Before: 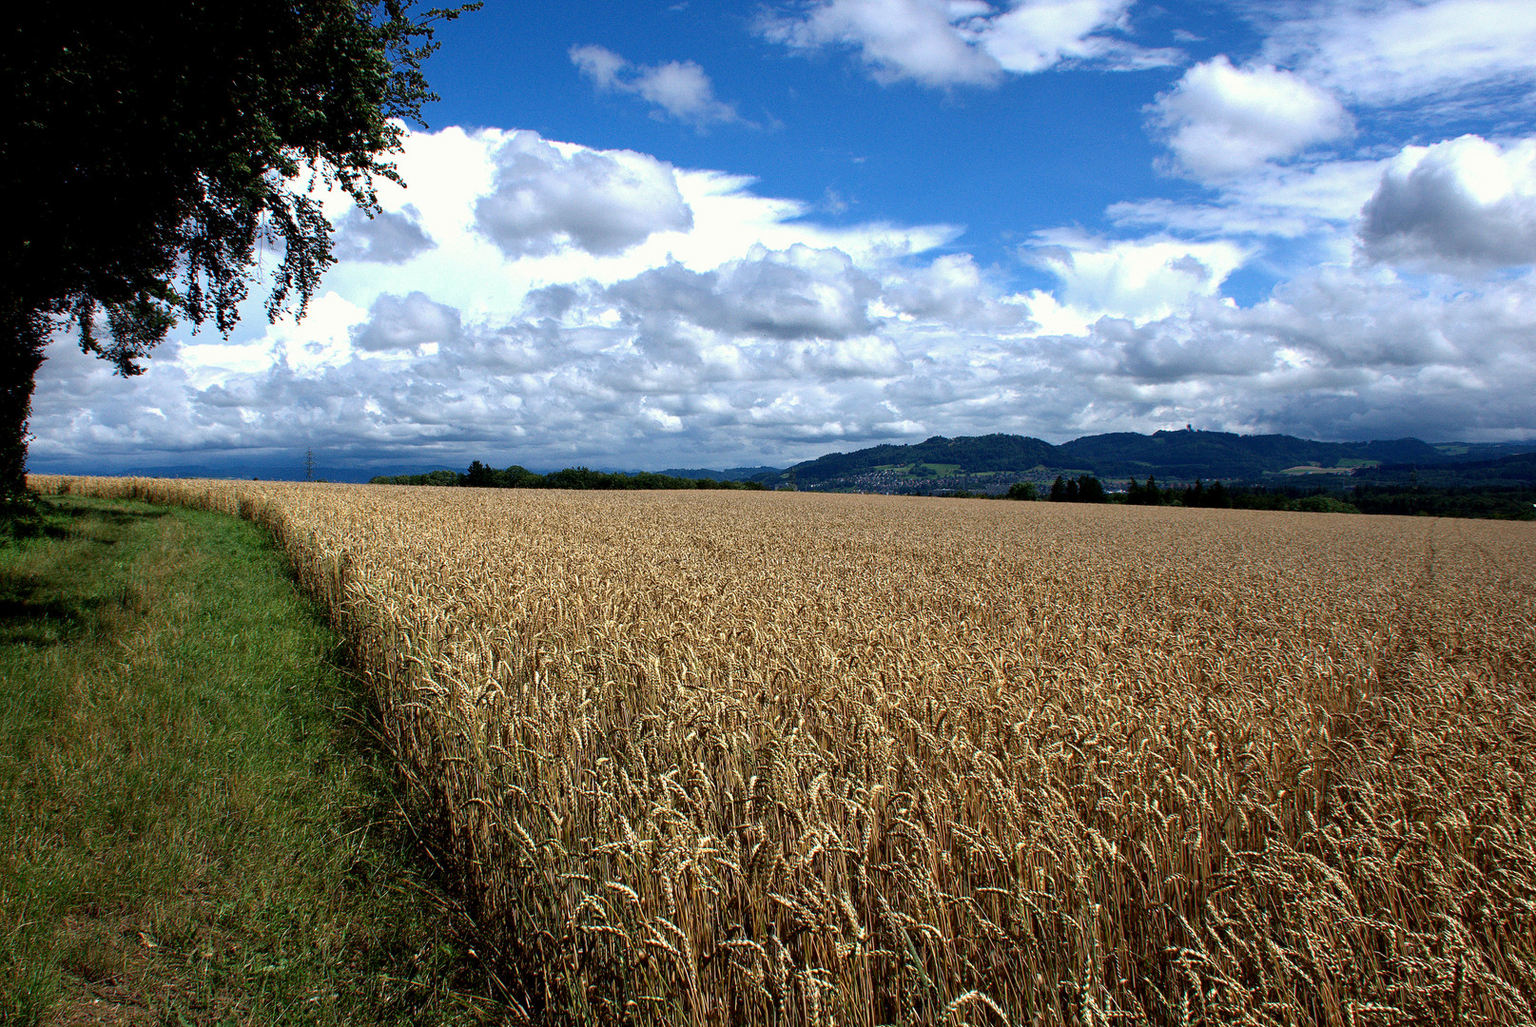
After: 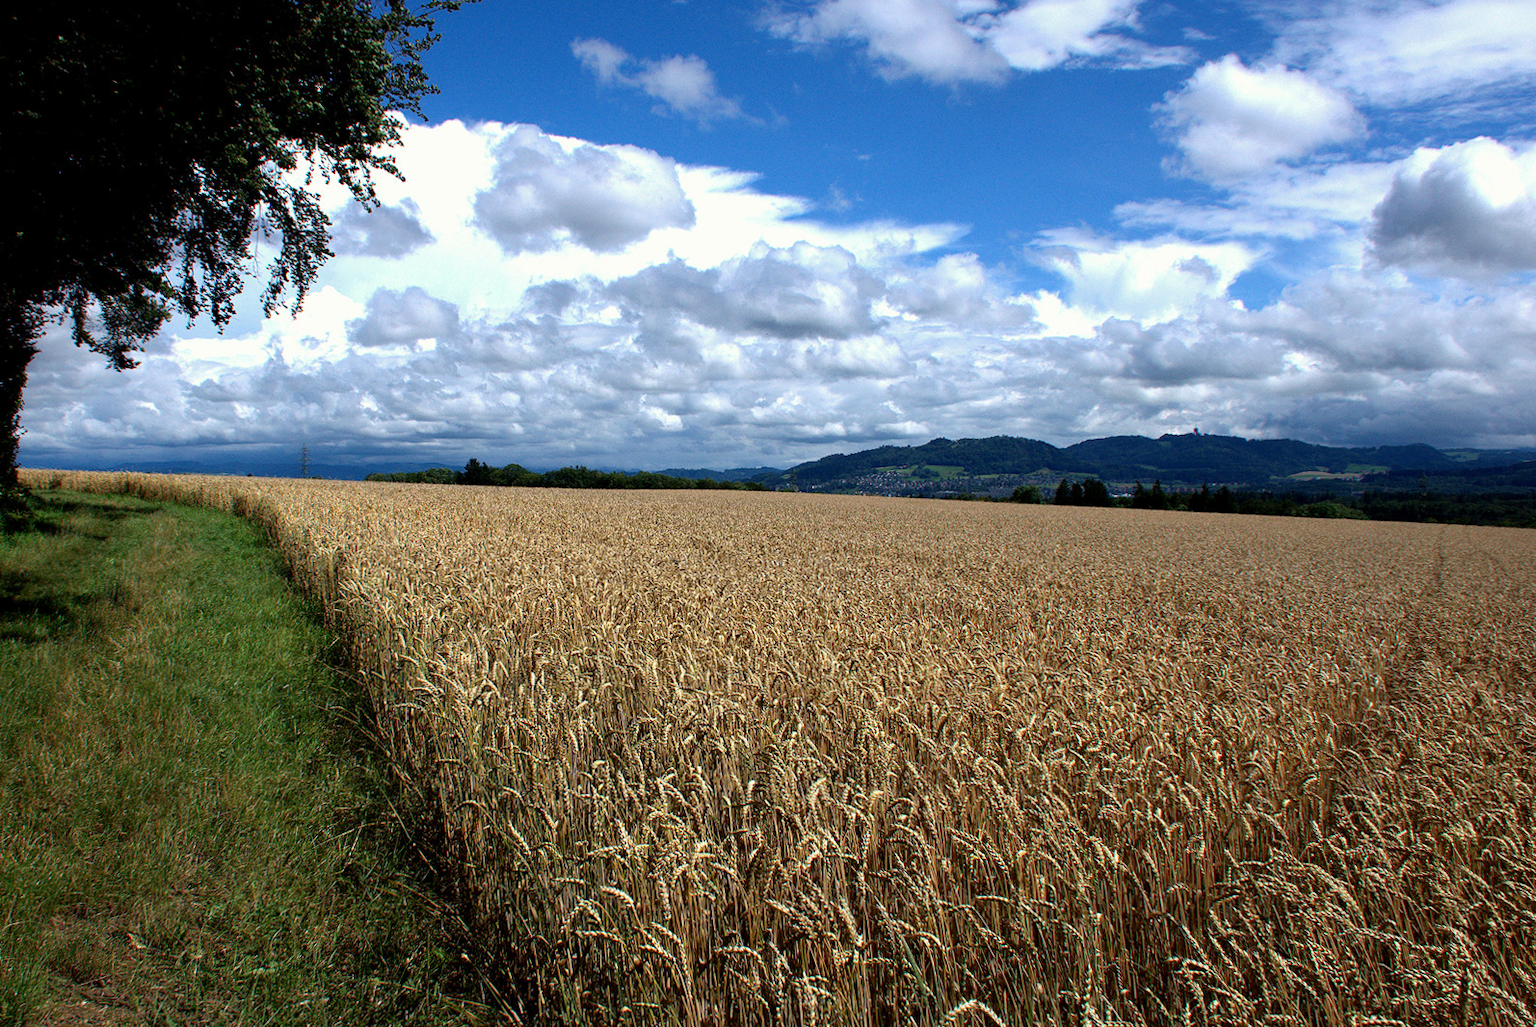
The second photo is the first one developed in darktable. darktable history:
white balance: emerald 1
crop and rotate: angle -0.5°
